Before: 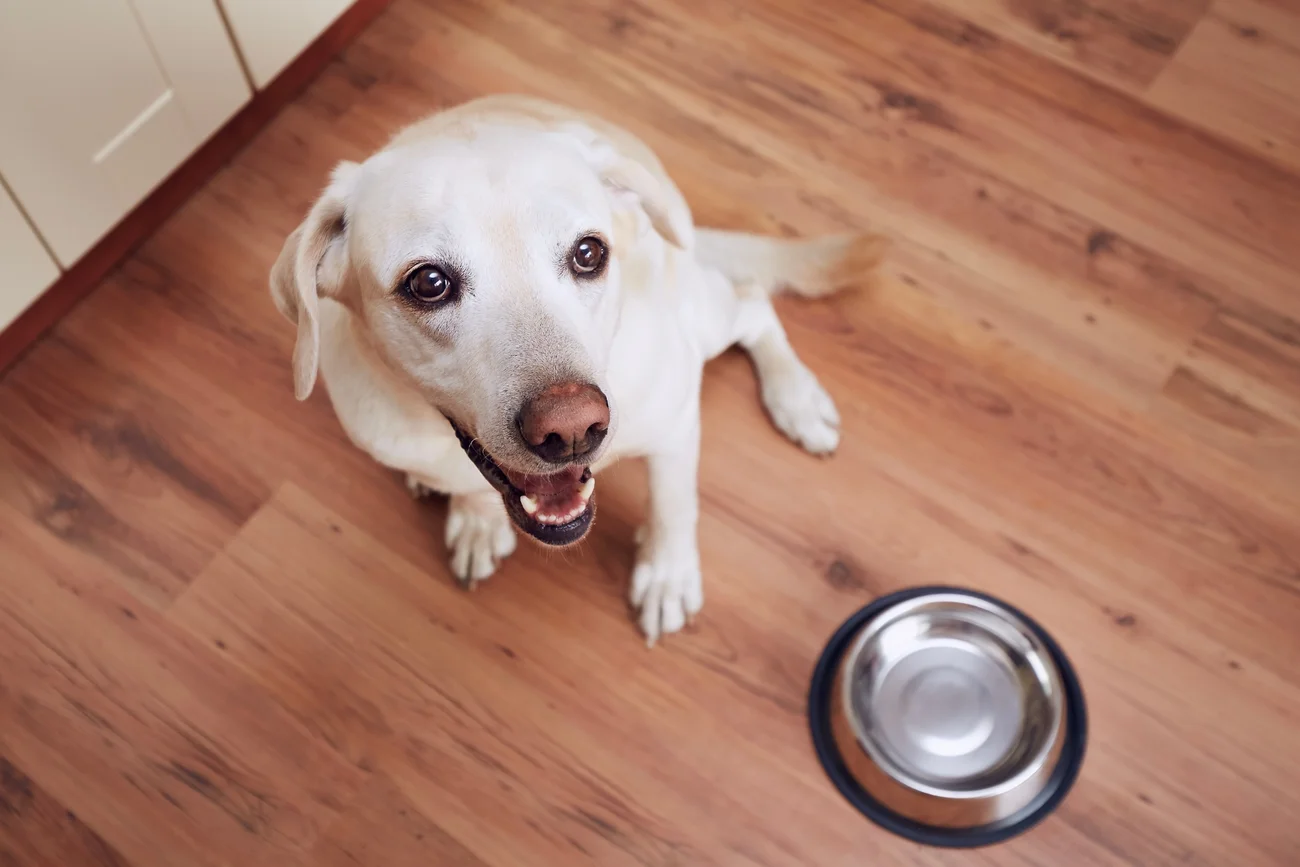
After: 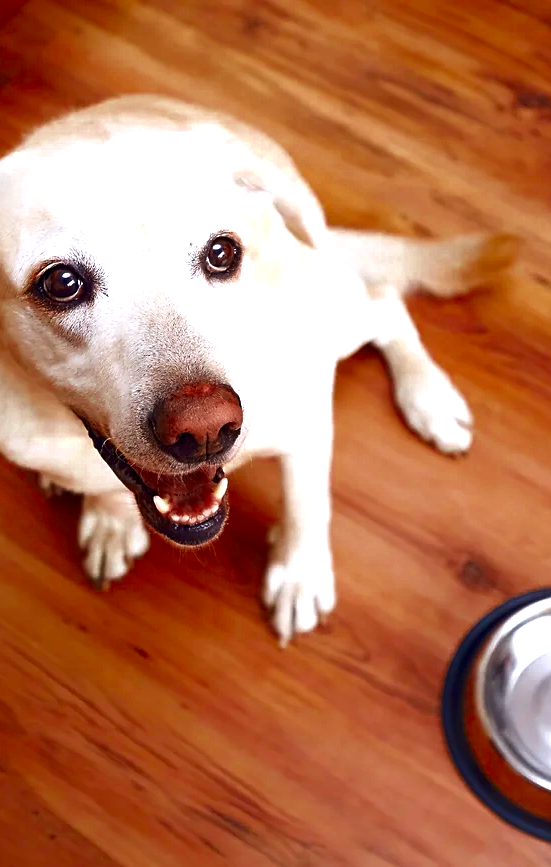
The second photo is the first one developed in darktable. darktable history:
crop: left 28.234%, right 29.35%
contrast brightness saturation: brightness -0.246, saturation 0.202
sharpen: radius 1.824, amount 0.414, threshold 1.163
color balance rgb: perceptual saturation grading › global saturation 25.603%, global vibrance 20%
exposure: black level correction 0, exposure 0.698 EV, compensate highlight preservation false
color zones: curves: ch0 [(0, 0.5) (0.125, 0.4) (0.25, 0.5) (0.375, 0.4) (0.5, 0.4) (0.625, 0.6) (0.75, 0.6) (0.875, 0.5)]; ch1 [(0, 0.4) (0.125, 0.5) (0.25, 0.4) (0.375, 0.4) (0.5, 0.4) (0.625, 0.4) (0.75, 0.5) (0.875, 0.4)]; ch2 [(0, 0.6) (0.125, 0.5) (0.25, 0.5) (0.375, 0.6) (0.5, 0.6) (0.625, 0.5) (0.75, 0.5) (0.875, 0.5)], mix 19.13%
color correction: highlights b* -0.053
